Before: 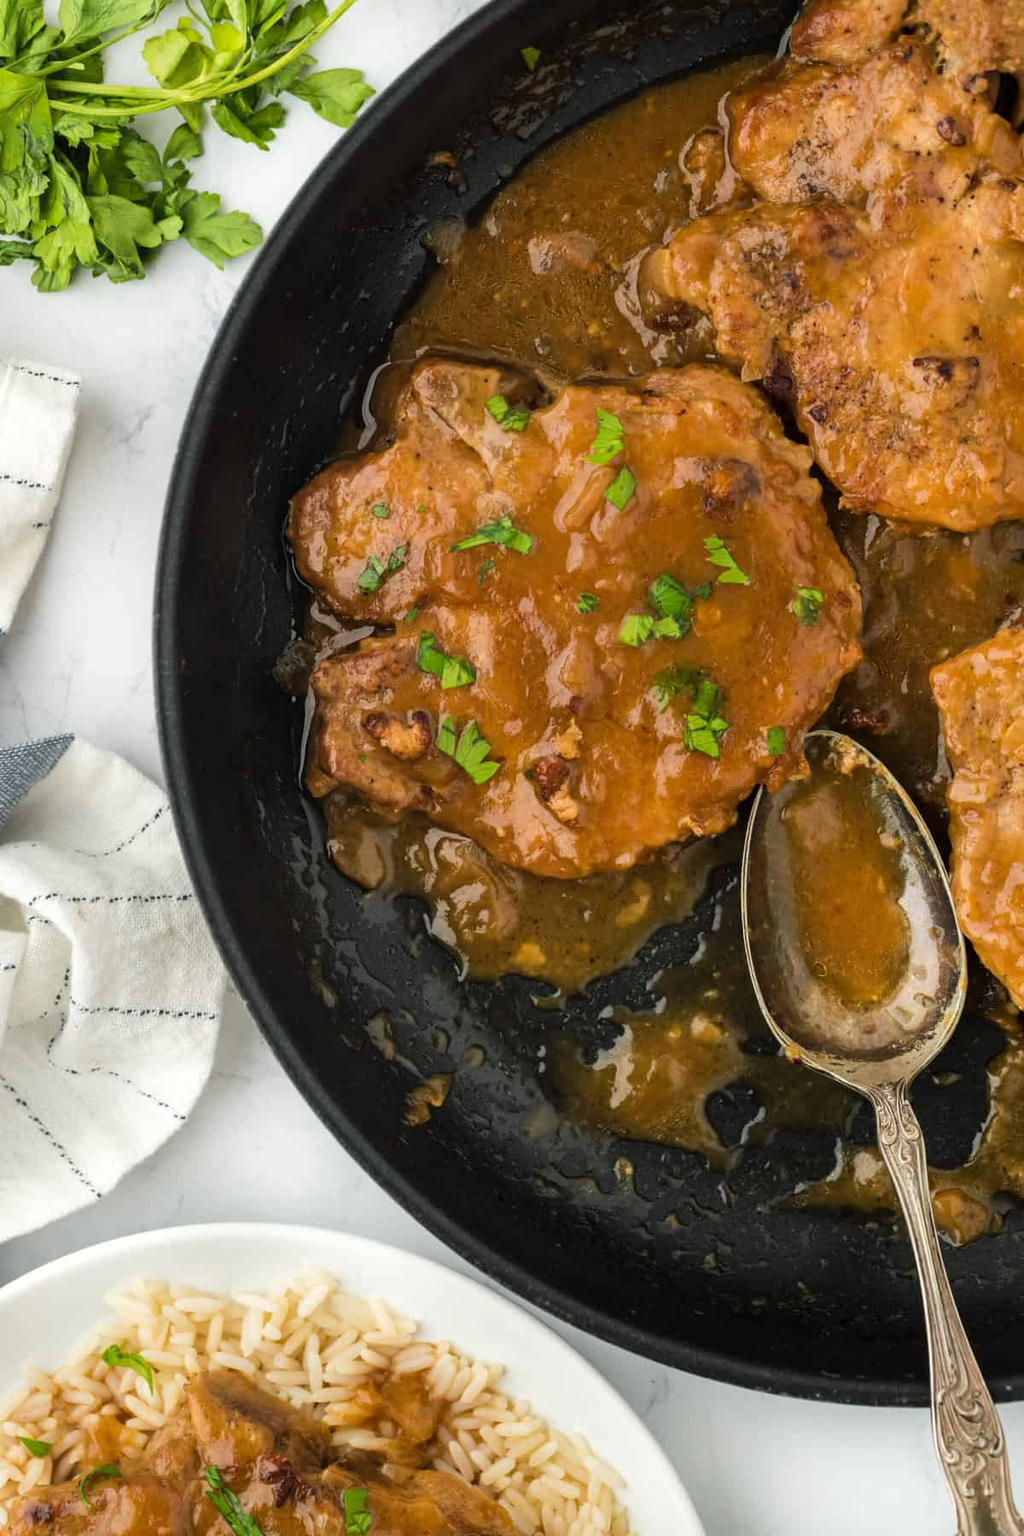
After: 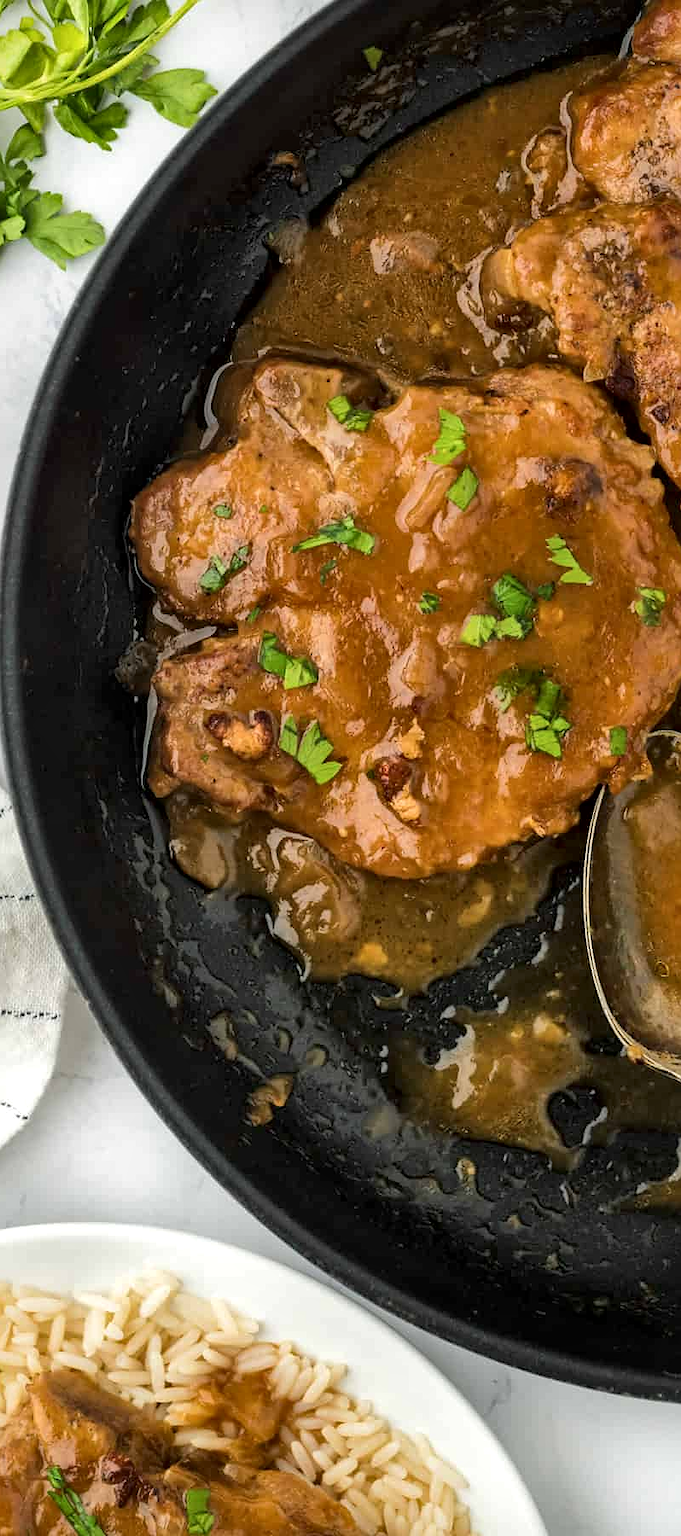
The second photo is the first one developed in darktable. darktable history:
sharpen: radius 1.019
local contrast: mode bilateral grid, contrast 20, coarseness 49, detail 150%, midtone range 0.2
crop and rotate: left 15.481%, right 17.924%
